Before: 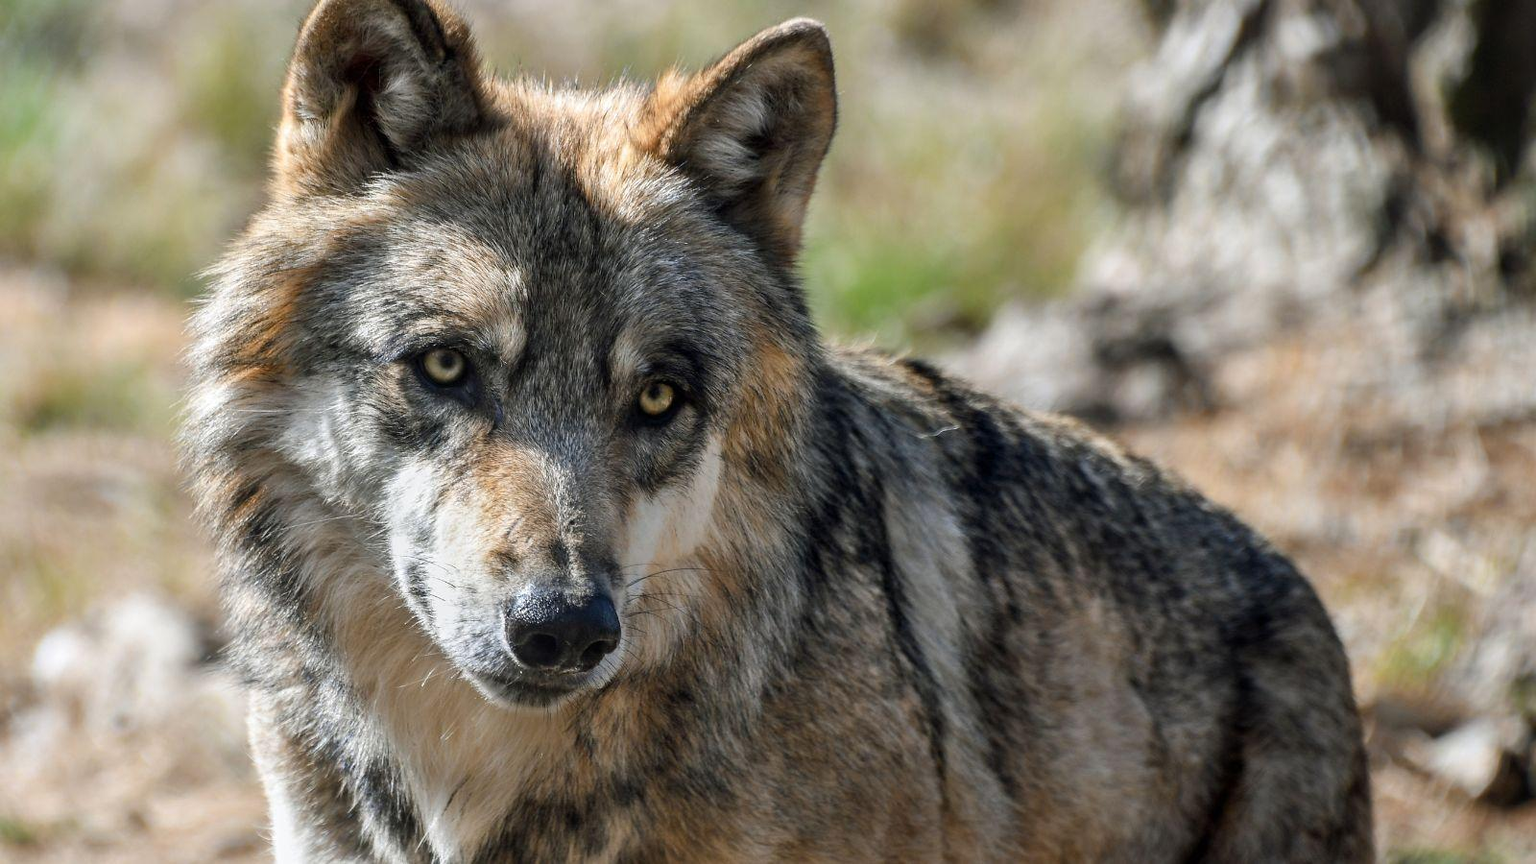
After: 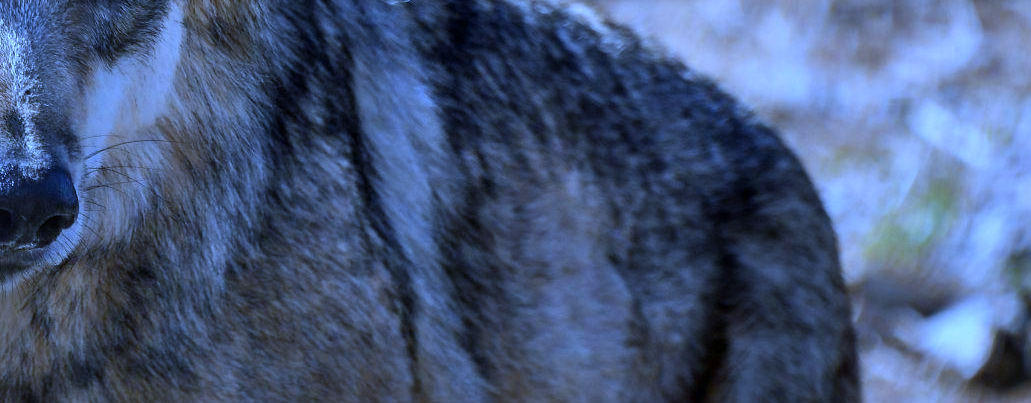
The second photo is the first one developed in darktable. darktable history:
vignetting: fall-off start 100%, brightness 0.05, saturation 0
color correction: highlights a* -0.137, highlights b* -5.91, shadows a* -0.137, shadows b* -0.137
crop and rotate: left 35.509%, top 50.238%, bottom 4.934%
white balance: red 0.766, blue 1.537
